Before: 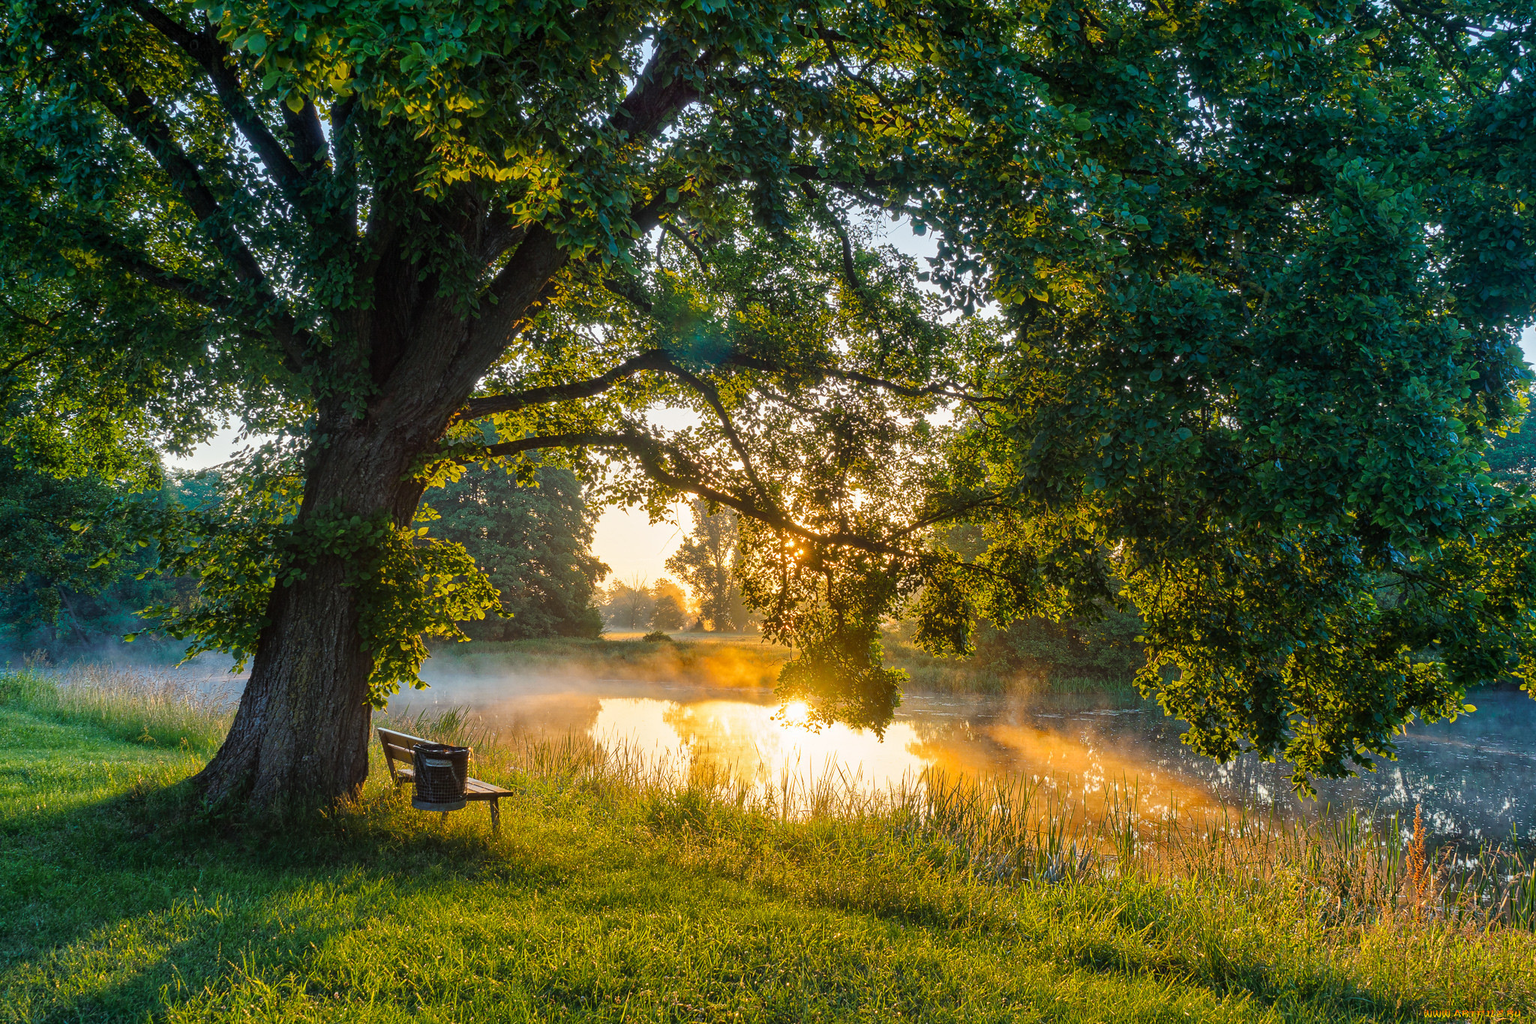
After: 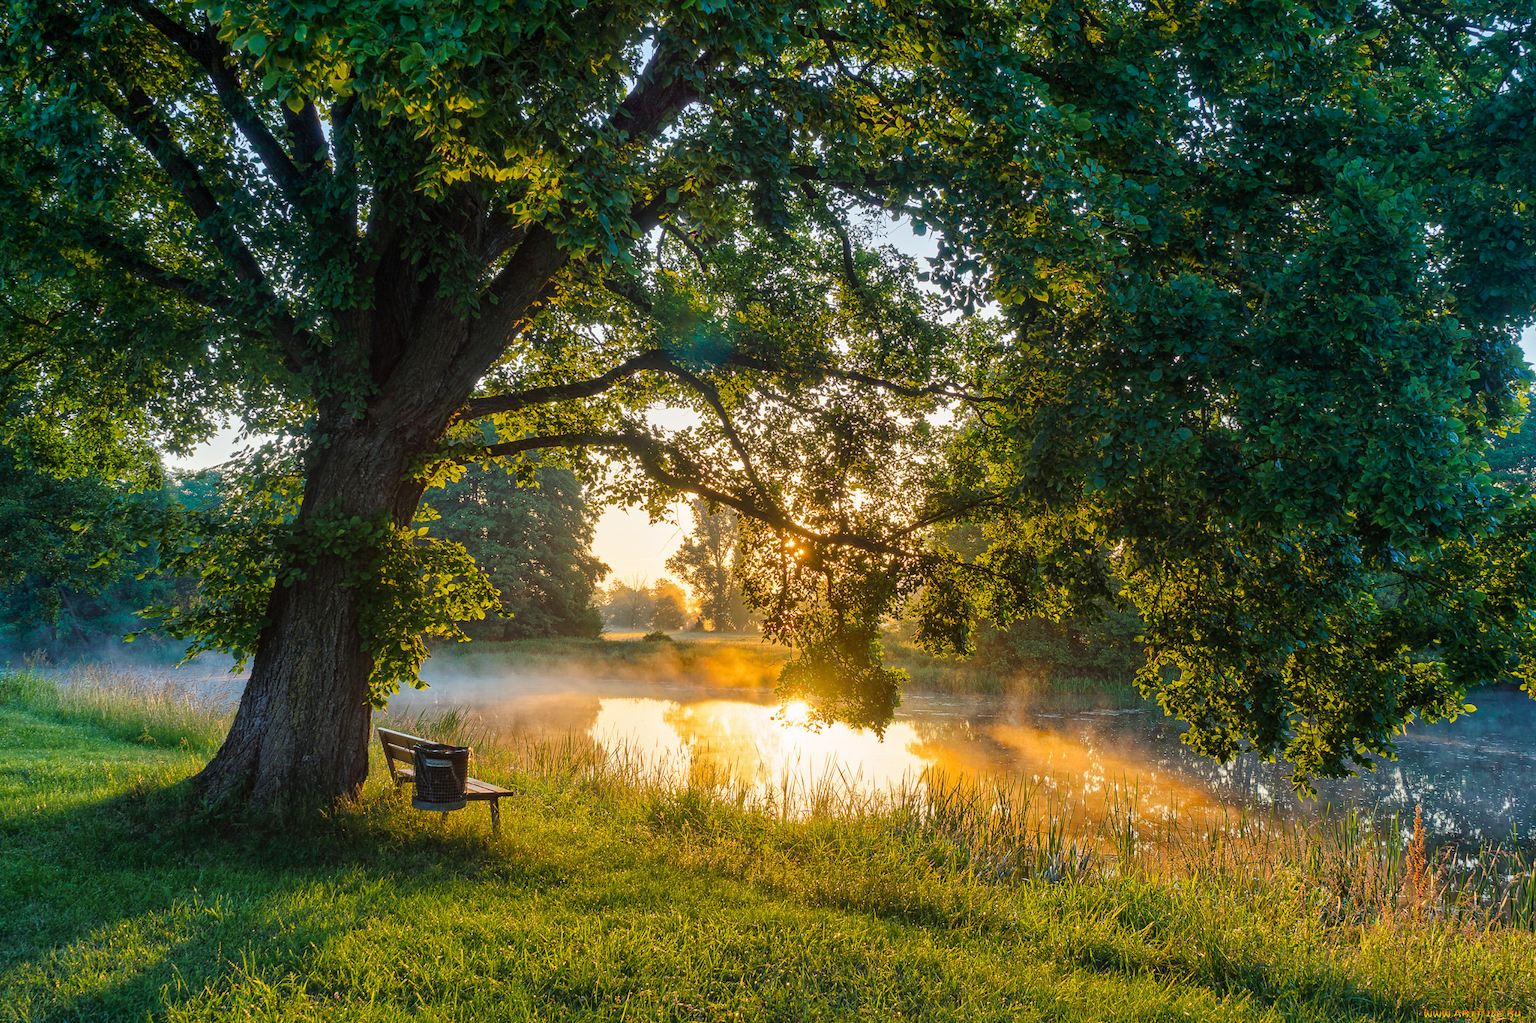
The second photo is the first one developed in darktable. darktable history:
velvia: strength 8.85%
